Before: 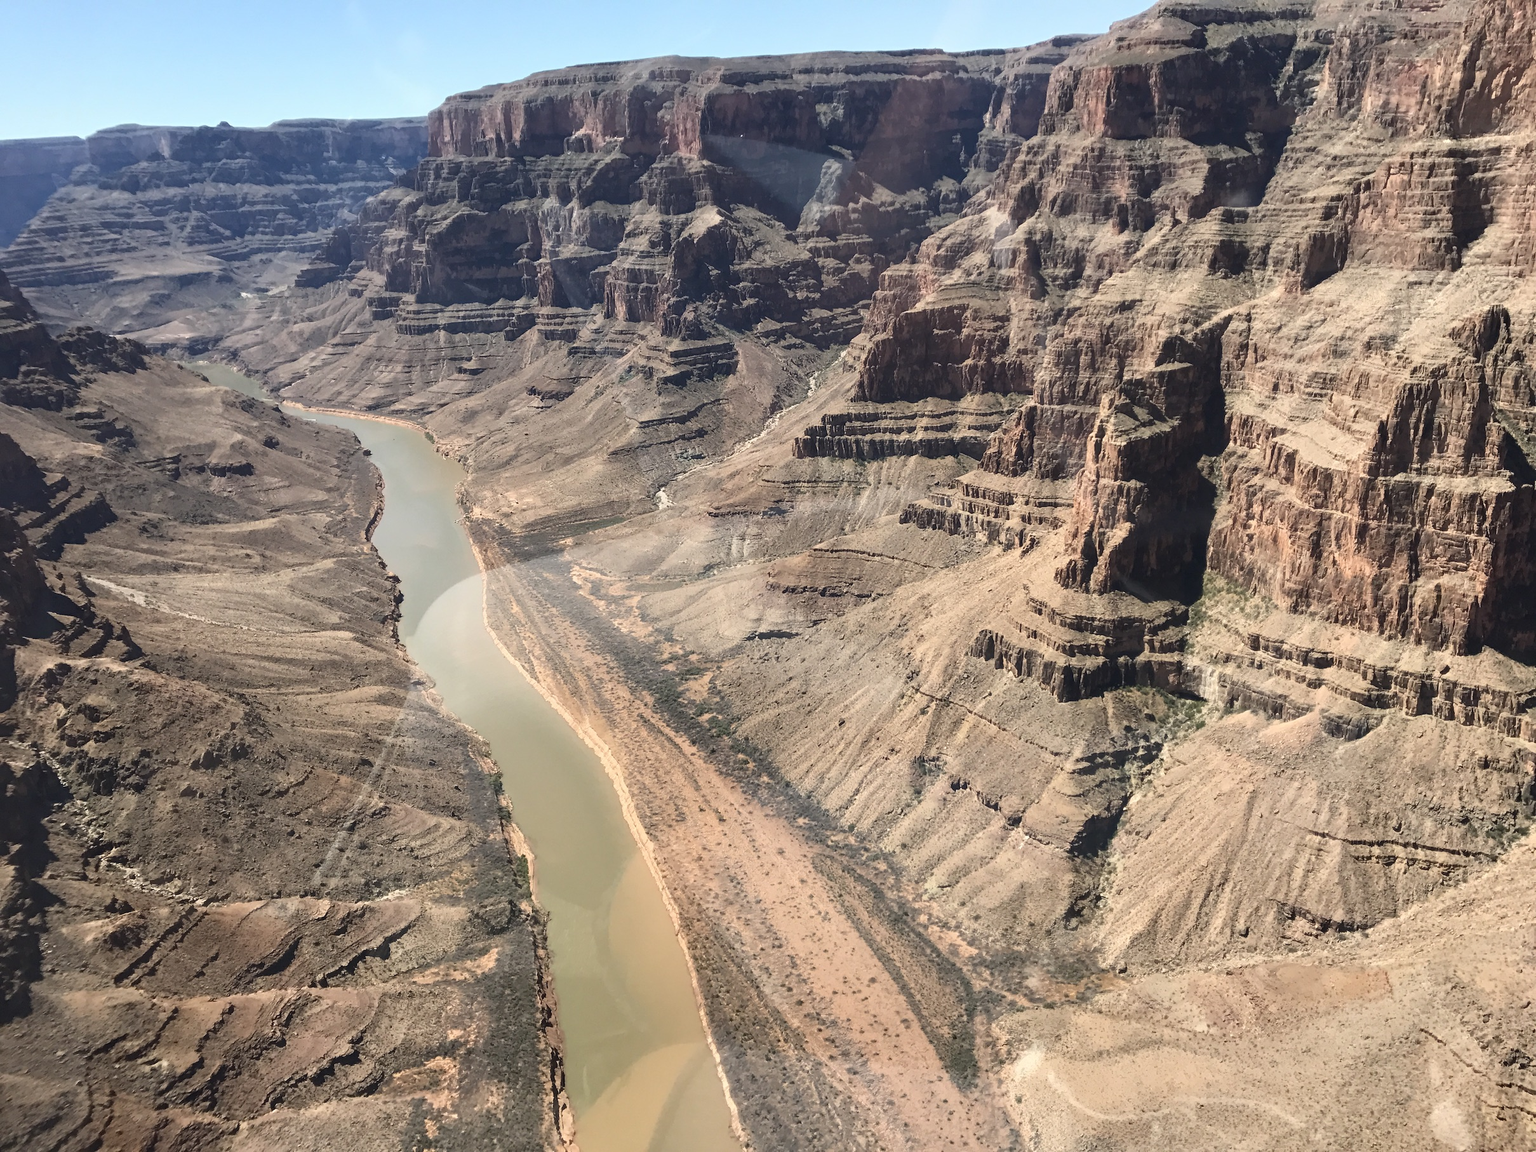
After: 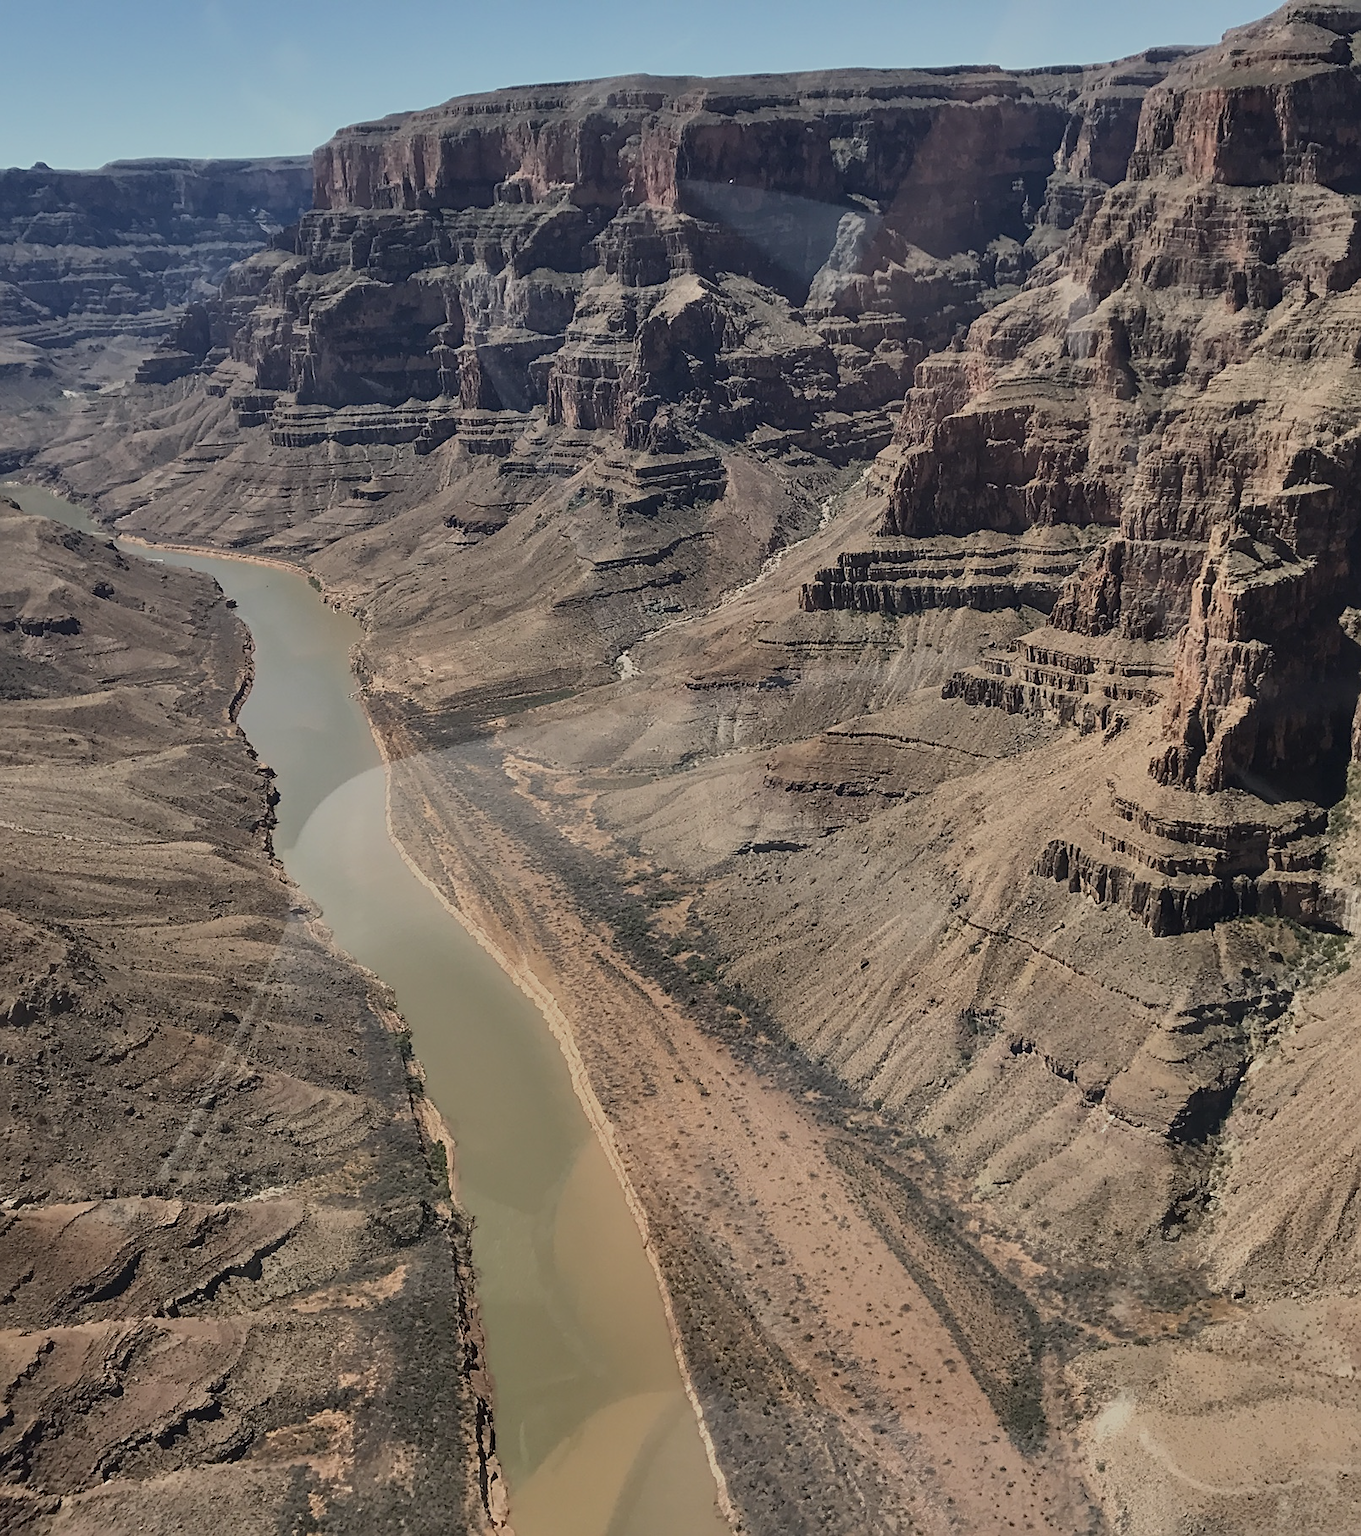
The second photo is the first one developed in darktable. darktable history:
shadows and highlights: soften with gaussian
crop and rotate: left 12.621%, right 20.942%
sharpen: on, module defaults
exposure: black level correction 0, exposure -0.817 EV, compensate exposure bias true, compensate highlight preservation false
